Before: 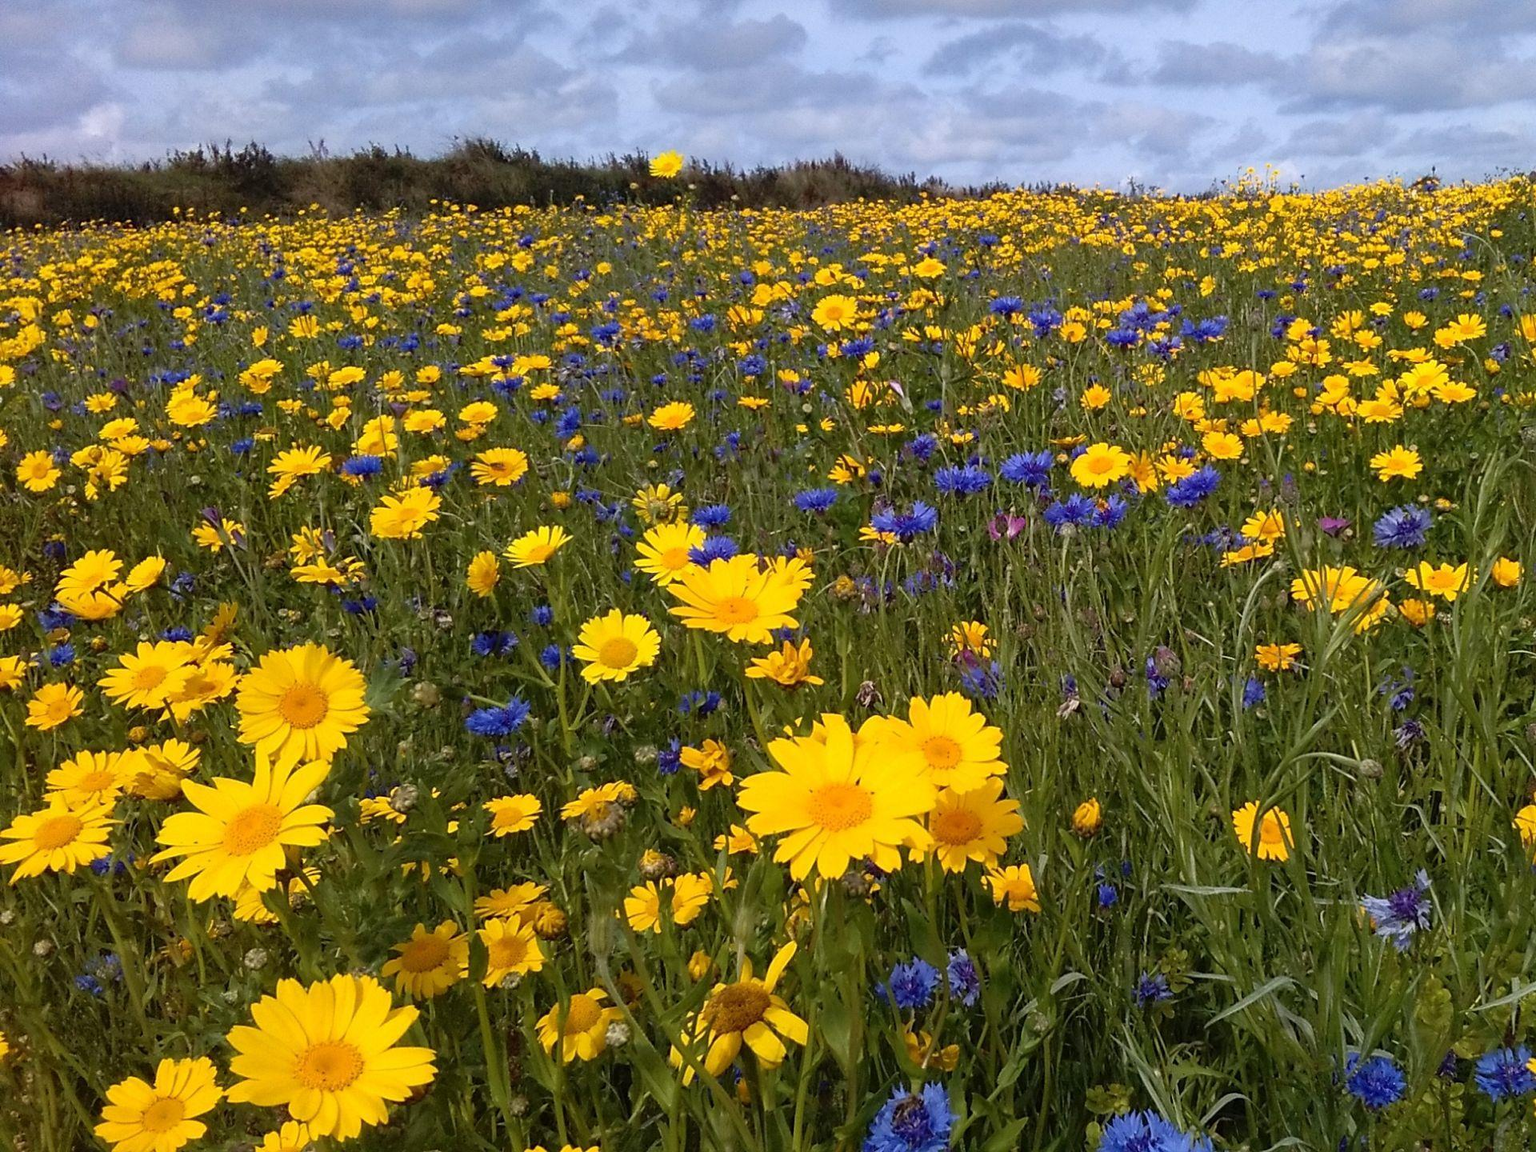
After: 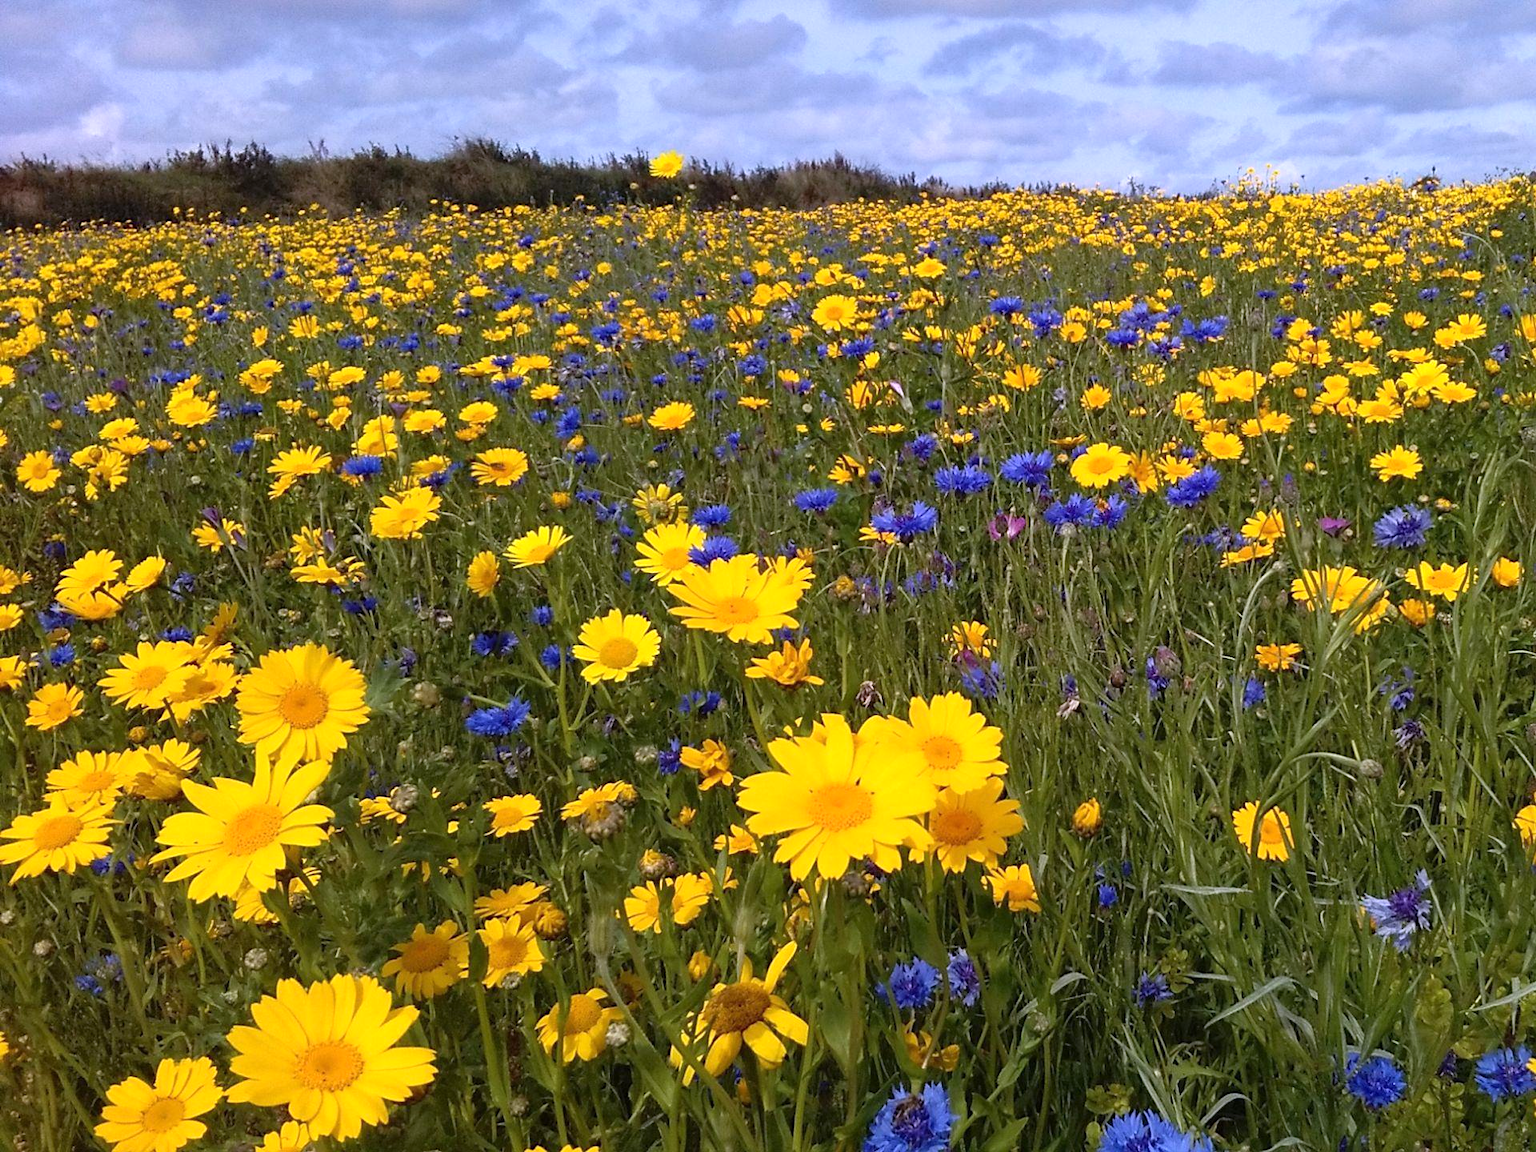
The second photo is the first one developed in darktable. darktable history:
exposure: exposure 0.2 EV, compensate highlight preservation false
white balance: red 1.004, blue 1.096
